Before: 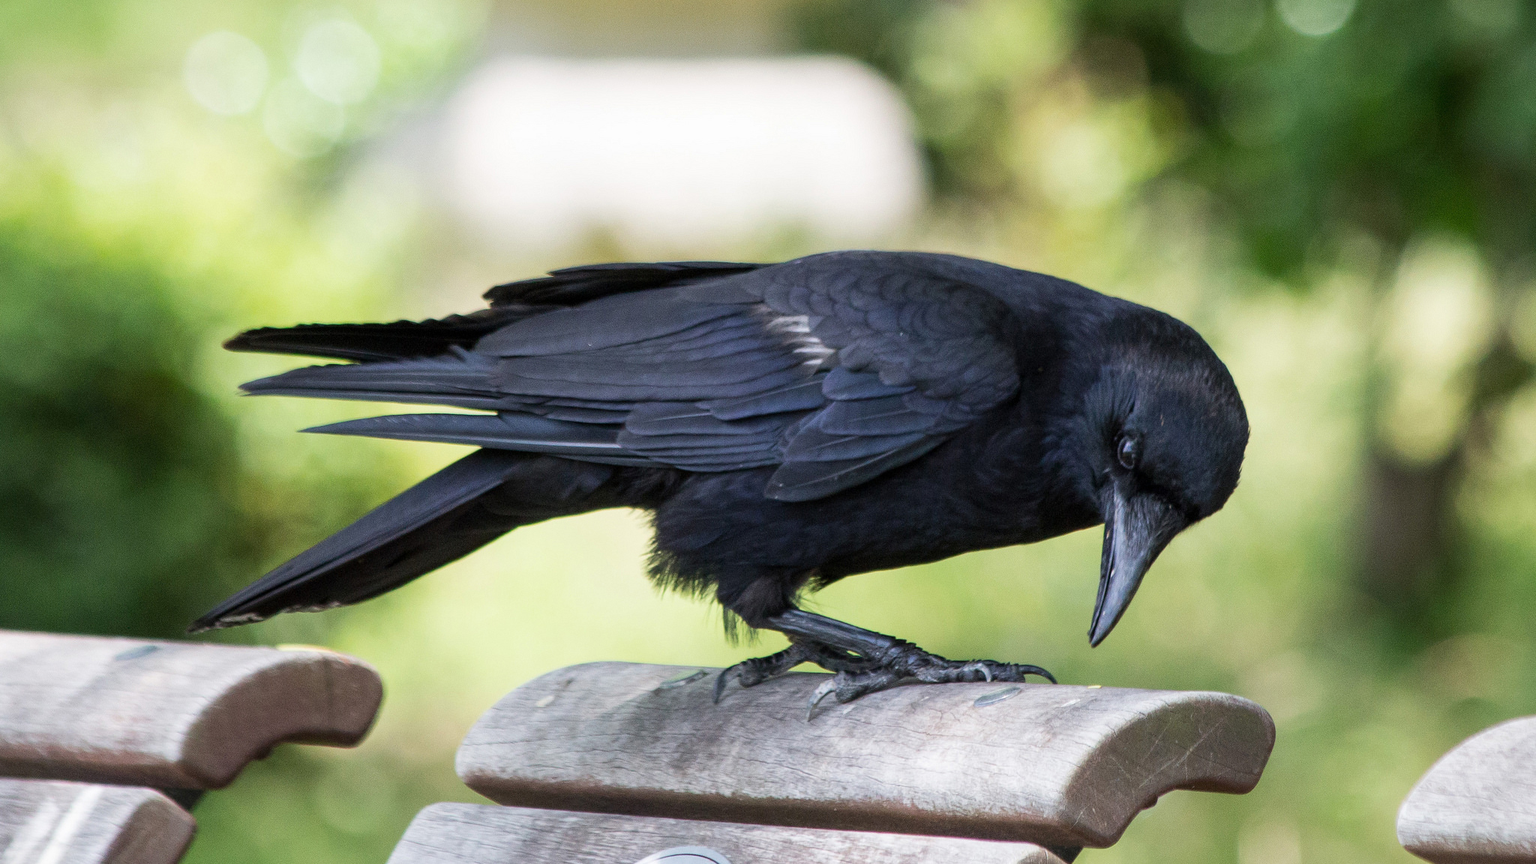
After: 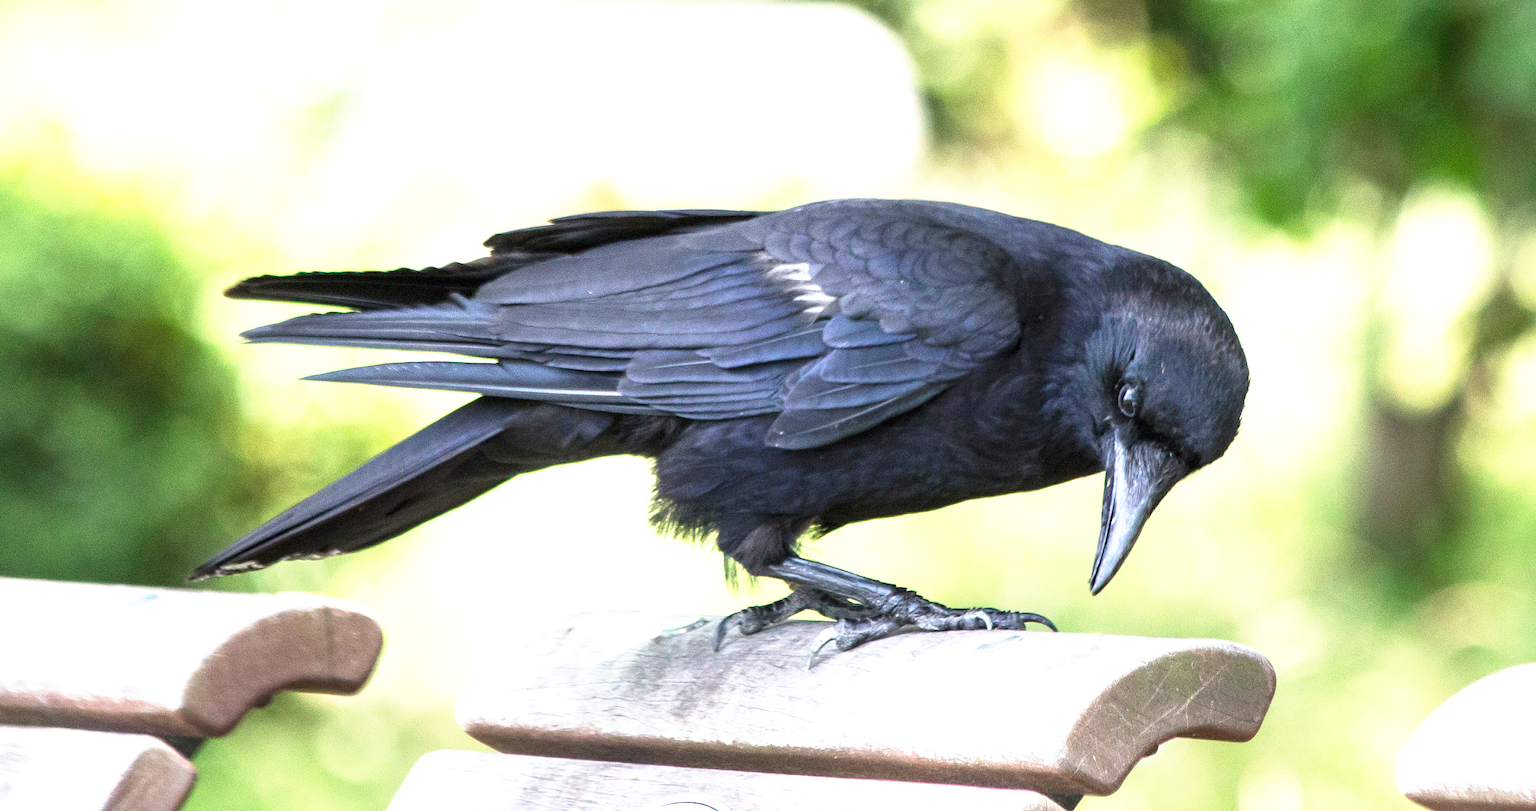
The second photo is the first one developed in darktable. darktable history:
crop and rotate: top 6.085%
exposure: black level correction 0, exposure 1.2 EV, compensate highlight preservation false
base curve: curves: ch0 [(0, 0) (0.688, 0.865) (1, 1)], preserve colors none
tone equalizer: on, module defaults
